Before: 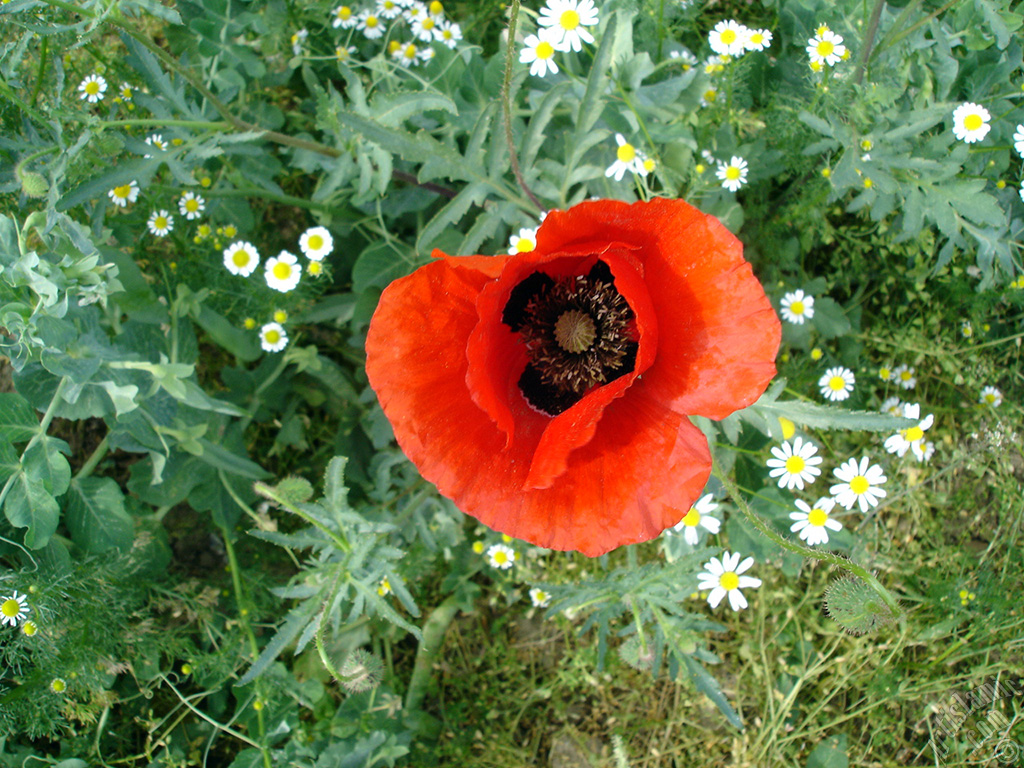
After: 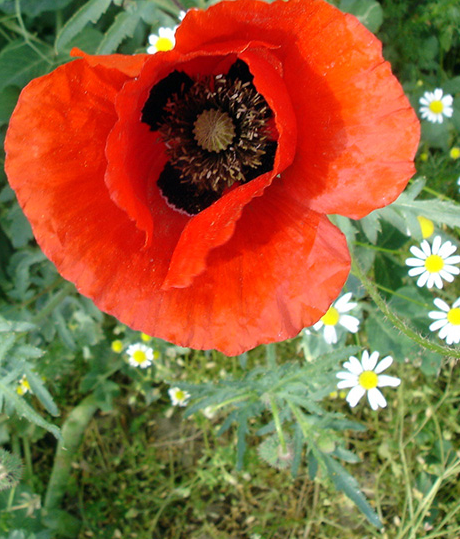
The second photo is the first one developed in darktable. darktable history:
crop: left 35.311%, top 26.269%, right 19.748%, bottom 3.436%
